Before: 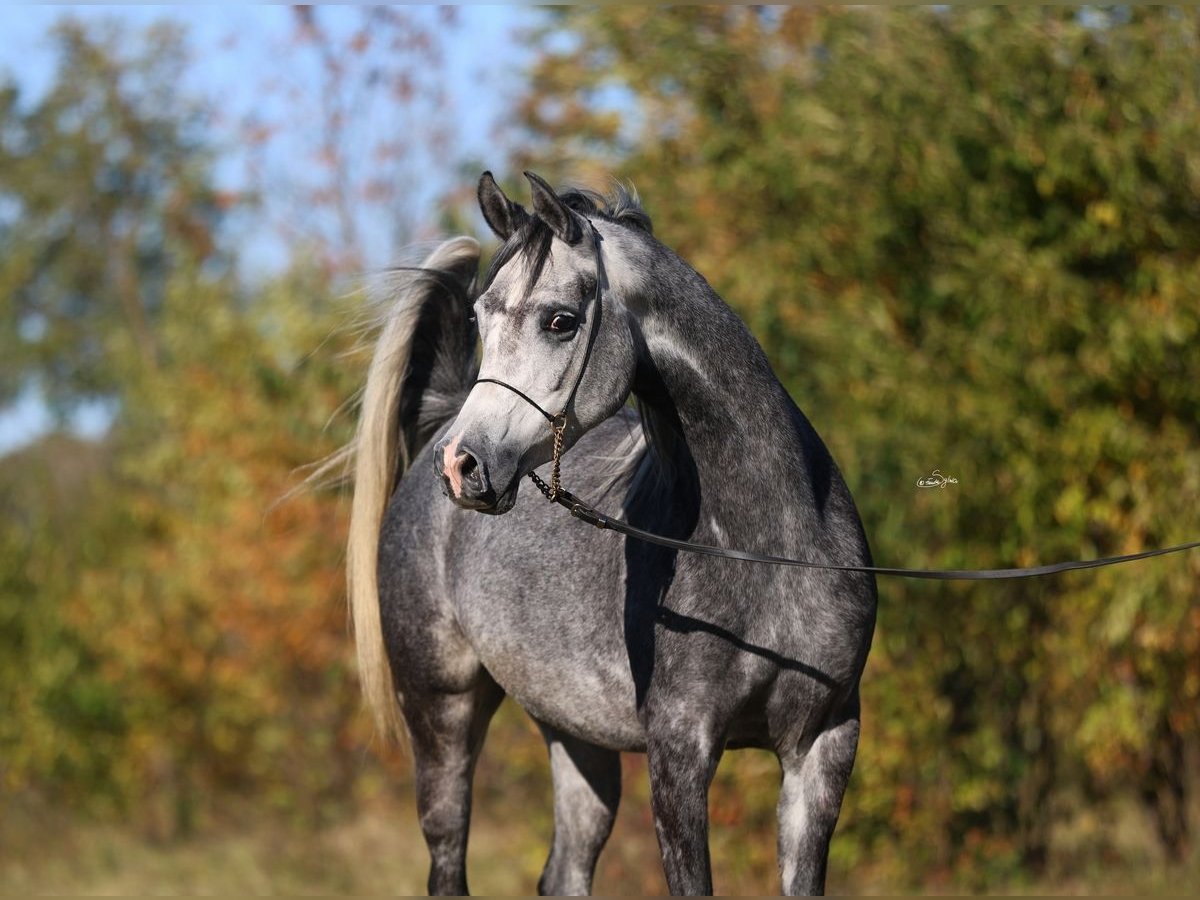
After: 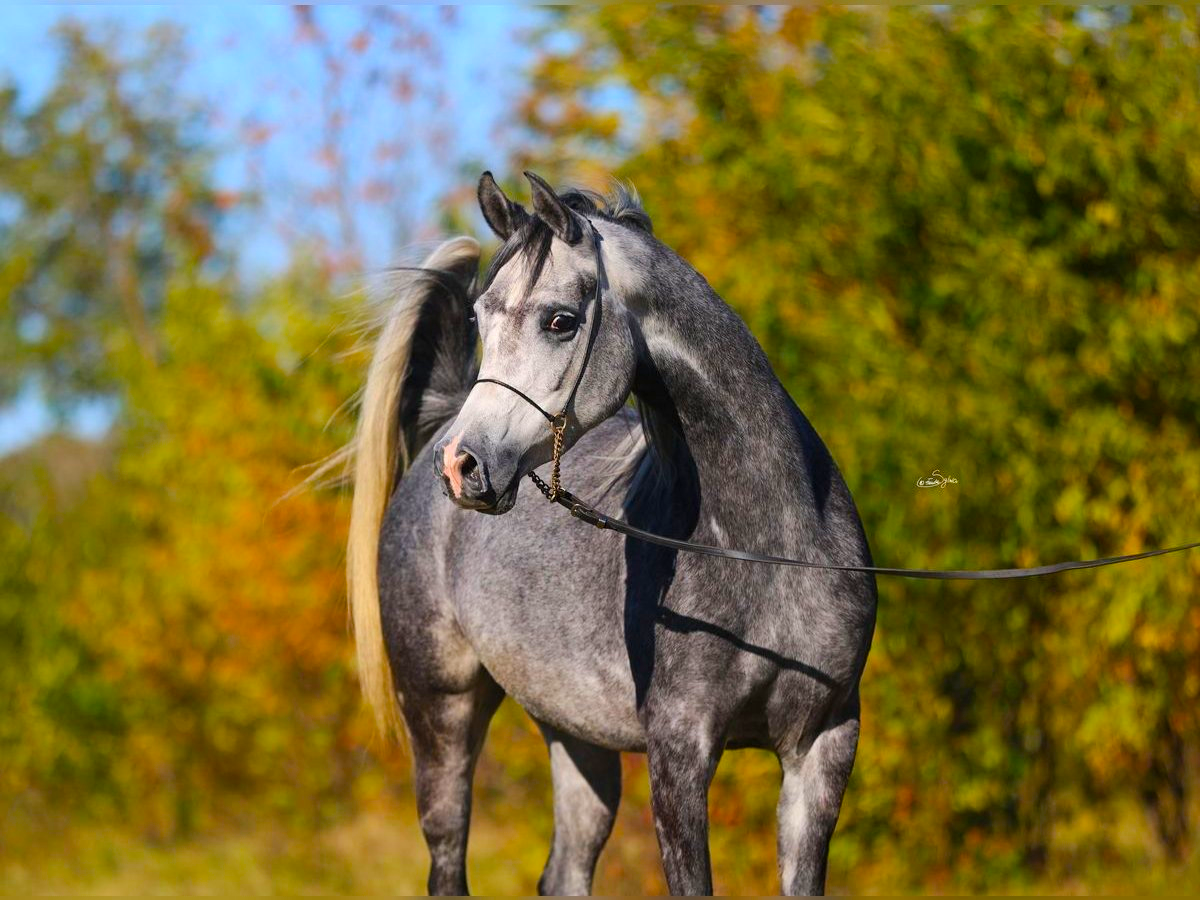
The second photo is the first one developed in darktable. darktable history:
color balance rgb: linear chroma grading › global chroma 15.229%, perceptual saturation grading › global saturation 40.477%, perceptual brilliance grading › mid-tones 10.753%, perceptual brilliance grading › shadows 14.635%
